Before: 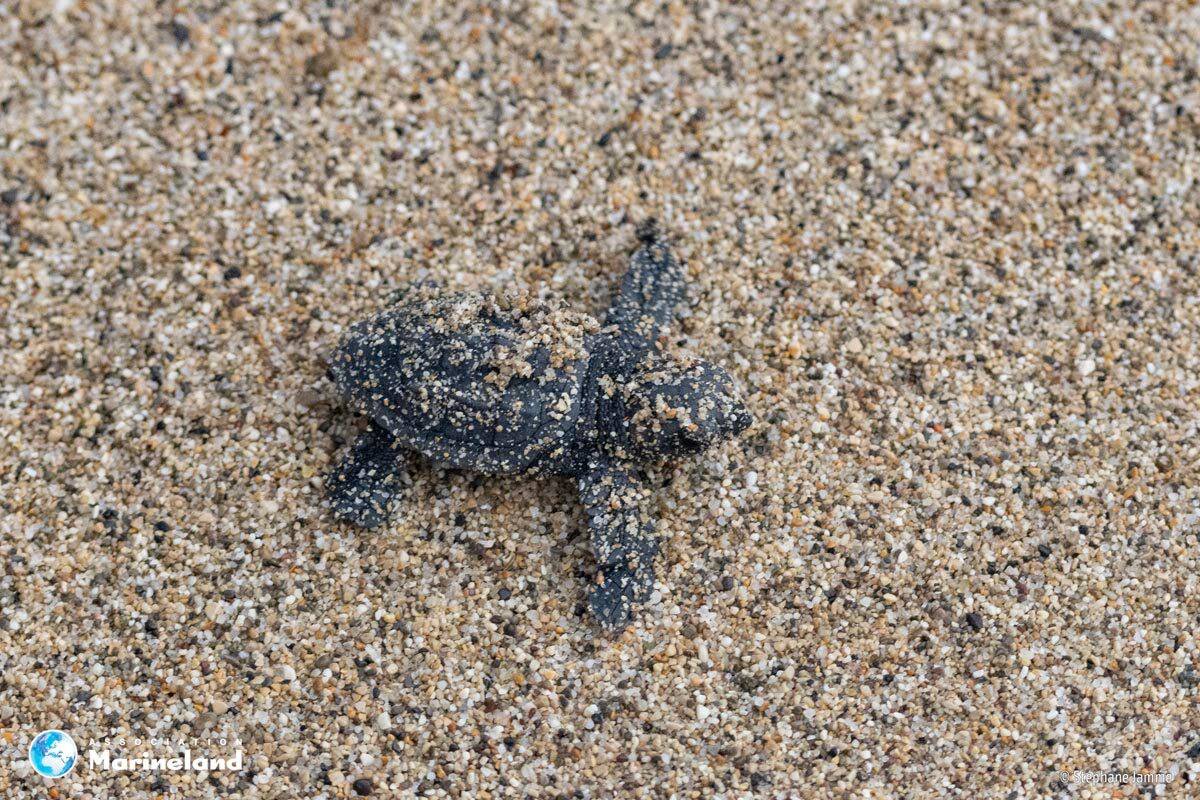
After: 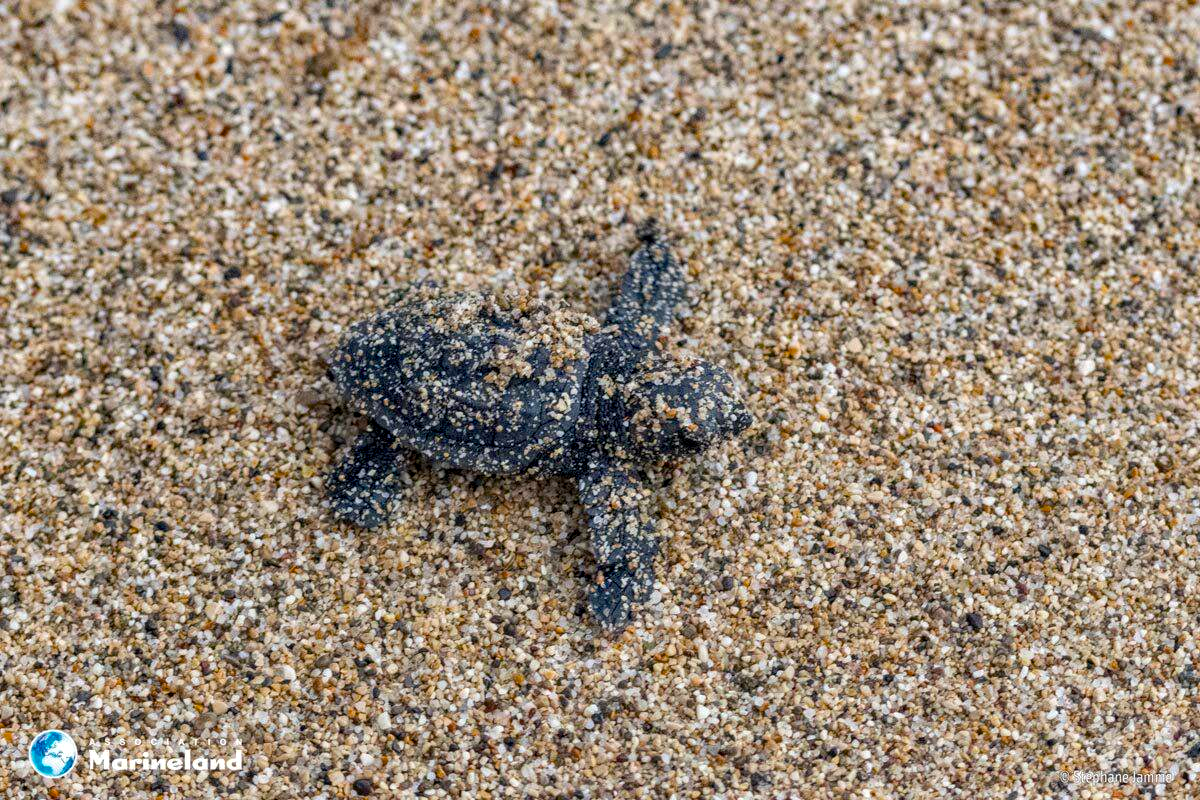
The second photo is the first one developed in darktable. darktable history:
color balance rgb: perceptual saturation grading › global saturation 30.549%, saturation formula JzAzBz (2021)
local contrast: on, module defaults
